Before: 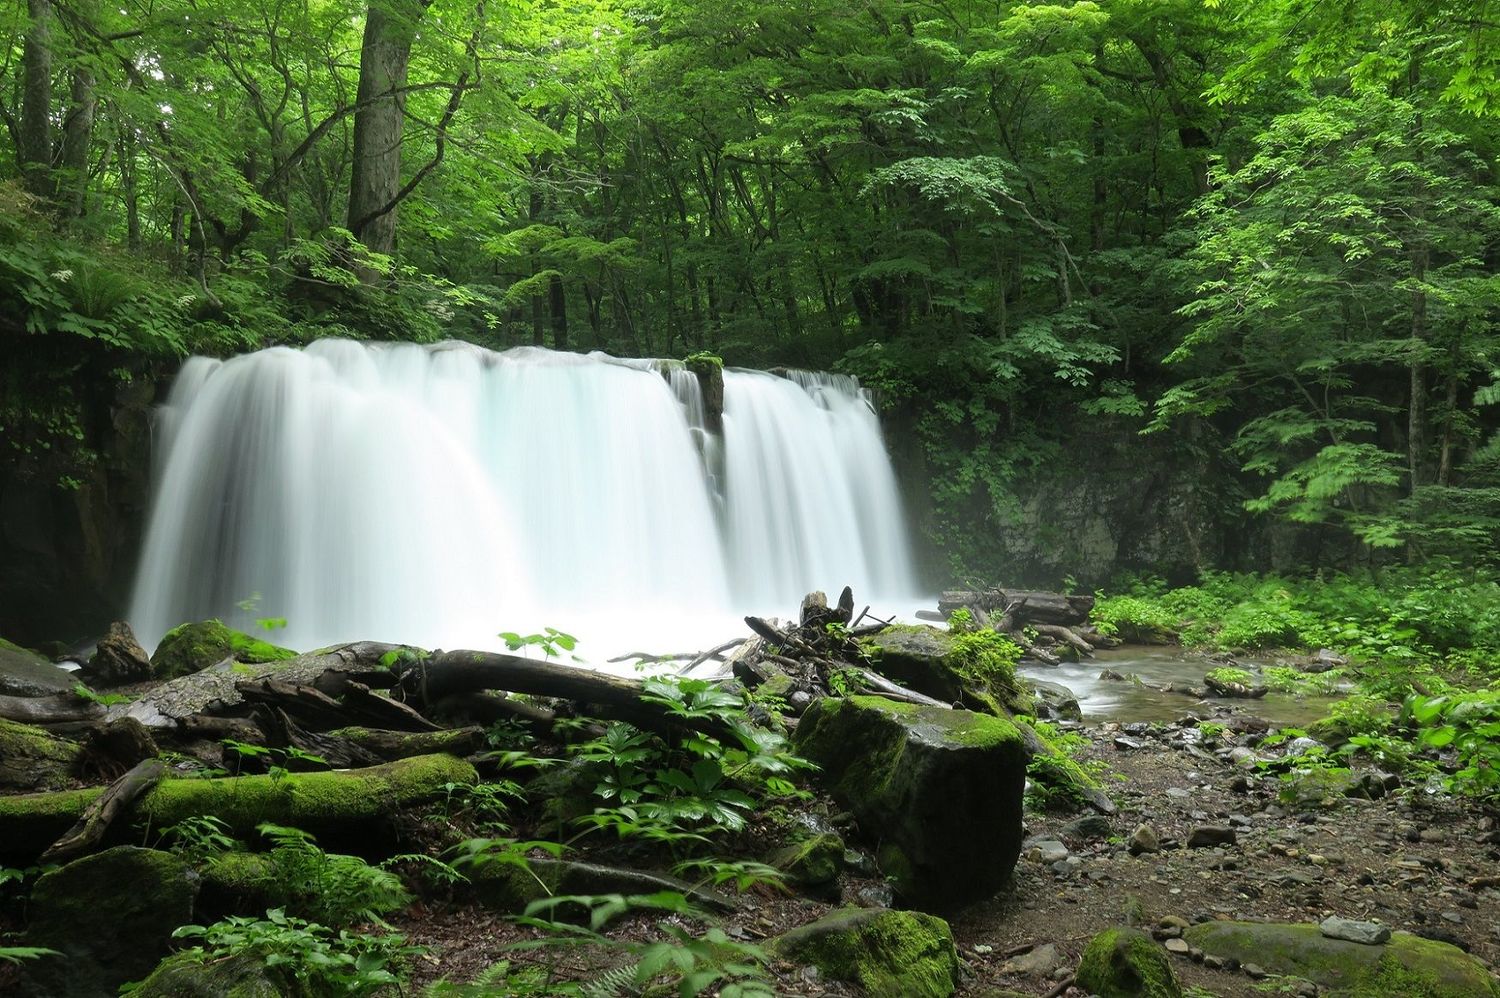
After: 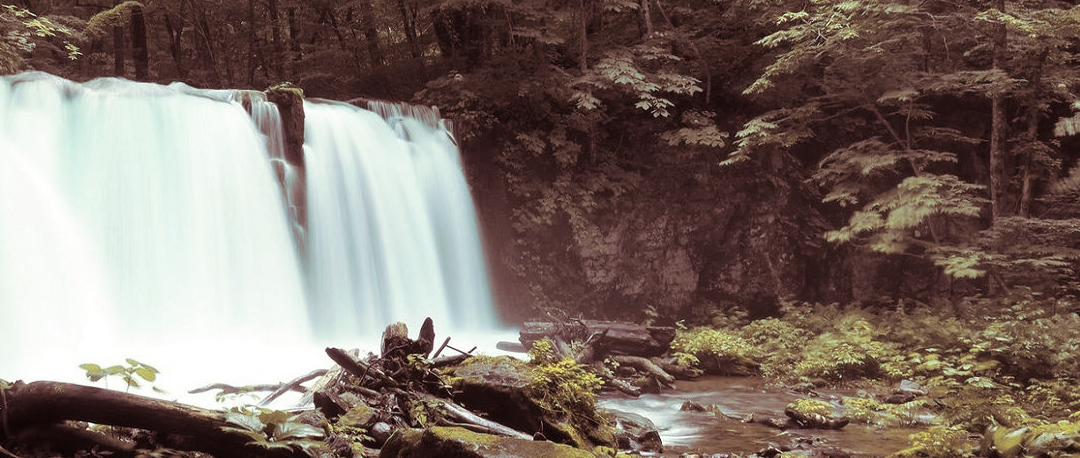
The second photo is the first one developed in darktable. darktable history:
split-toning: on, module defaults
crop and rotate: left 27.938%, top 27.046%, bottom 27.046%
tone equalizer: on, module defaults
shadows and highlights: shadows 37.27, highlights -28.18, soften with gaussian
color zones: curves: ch1 [(0.263, 0.53) (0.376, 0.287) (0.487, 0.512) (0.748, 0.547) (1, 0.513)]; ch2 [(0.262, 0.45) (0.751, 0.477)], mix 31.98%
